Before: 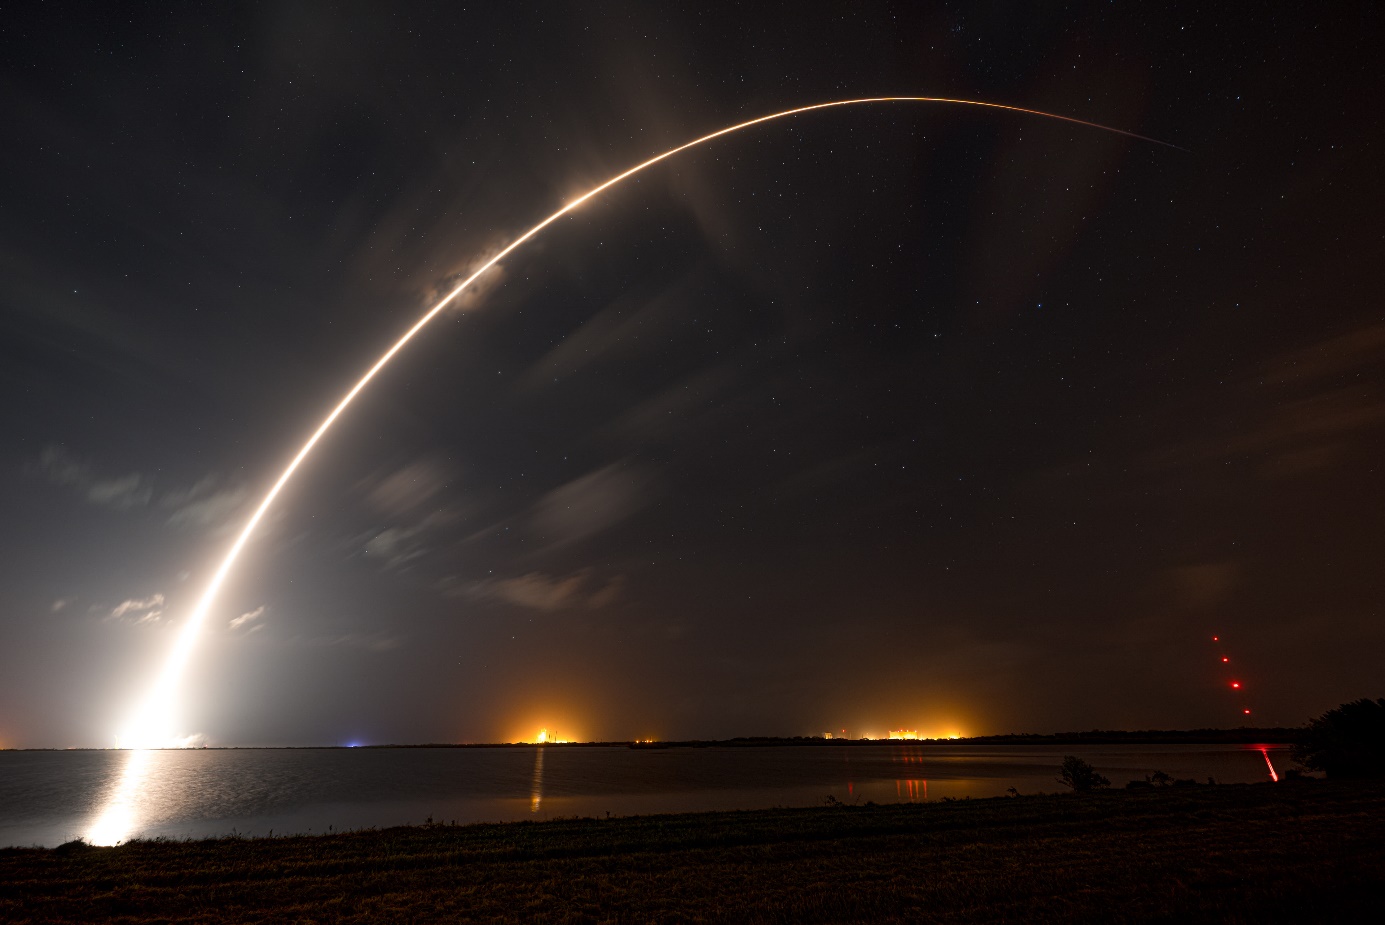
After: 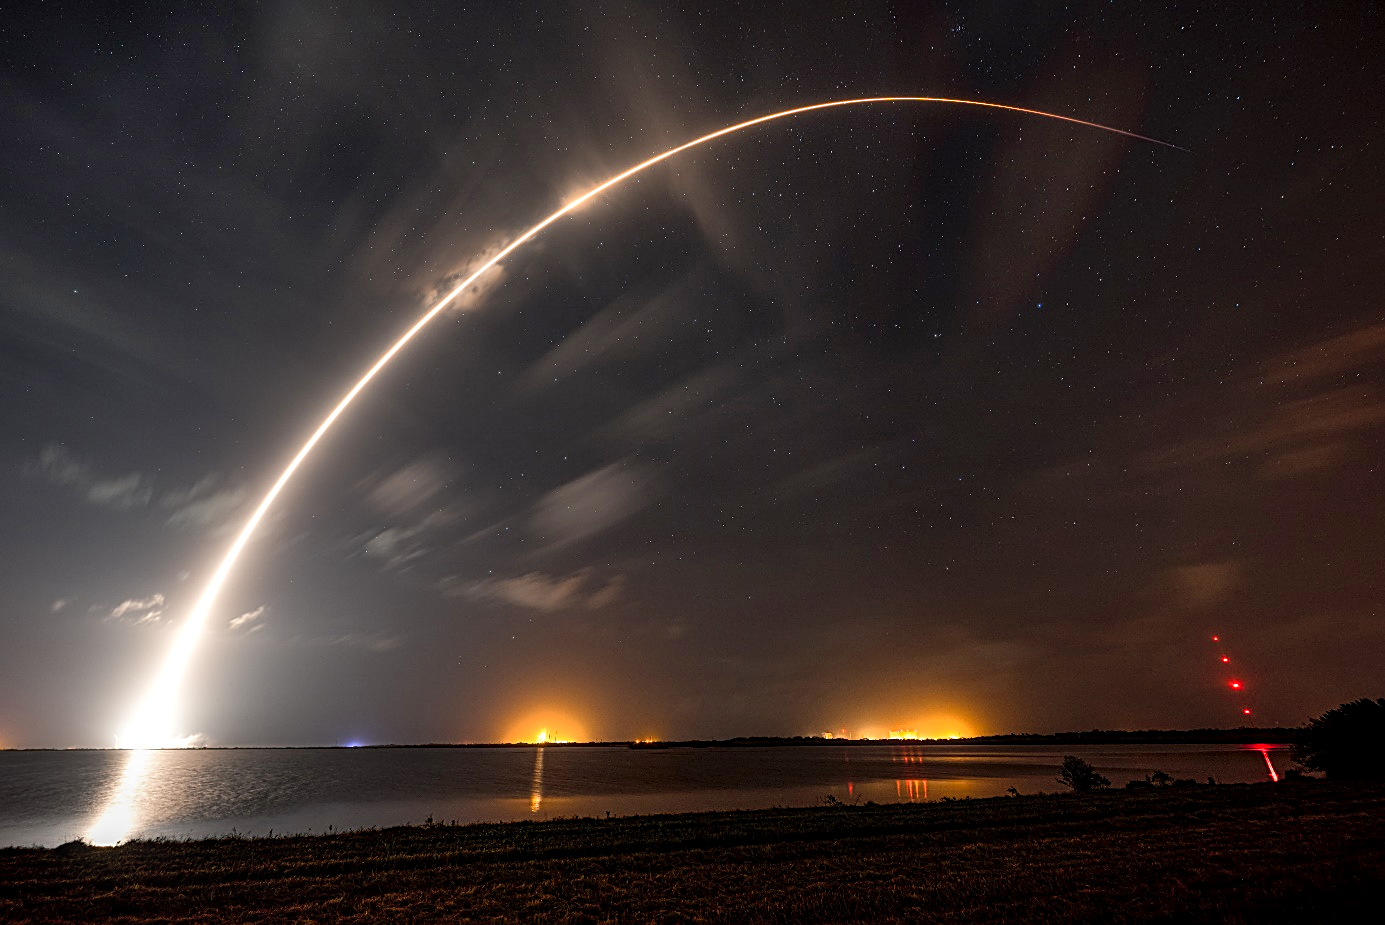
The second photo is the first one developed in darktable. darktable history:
sharpen: on, module defaults
local contrast: on, module defaults
shadows and highlights: highlights color adjustment 0%, soften with gaussian
